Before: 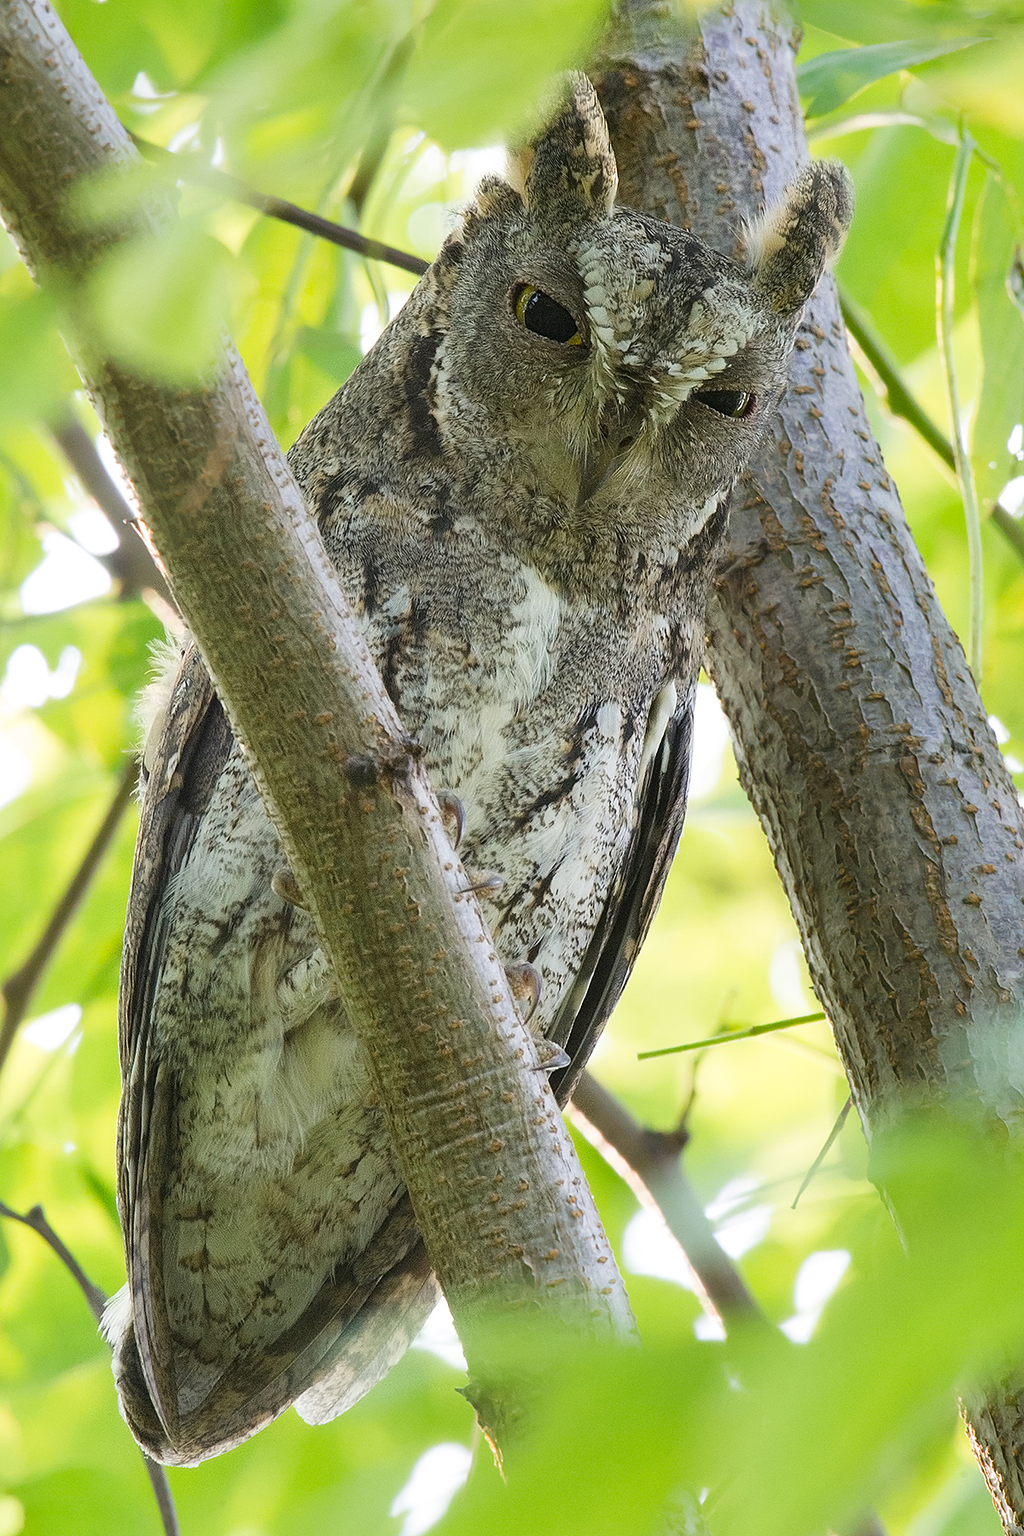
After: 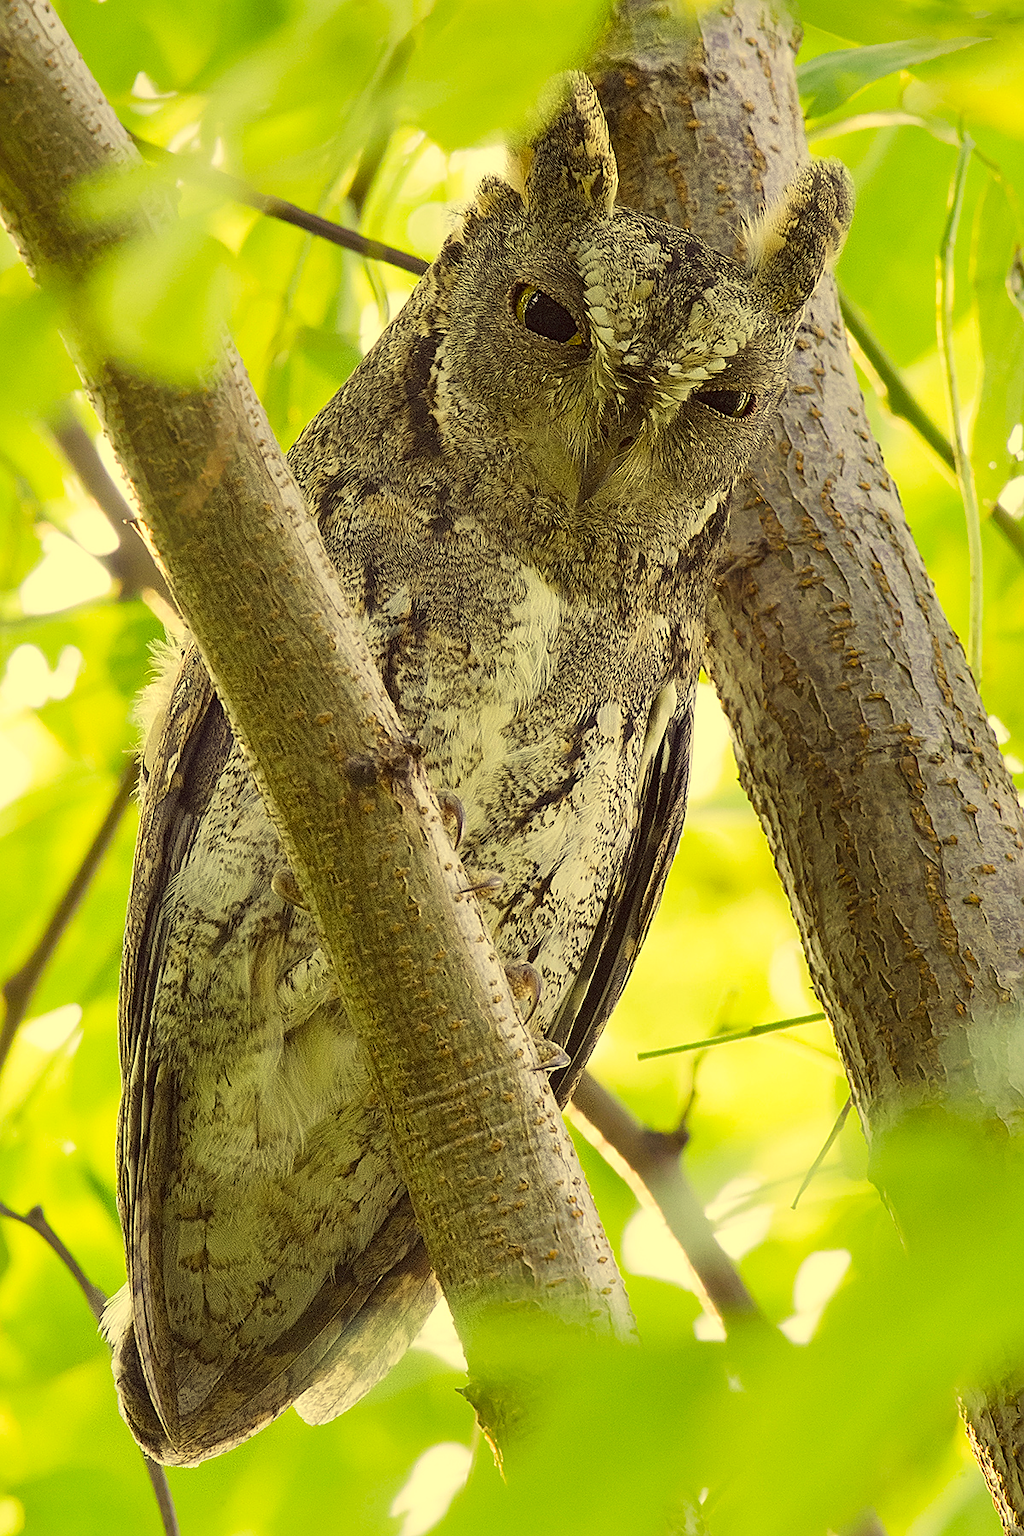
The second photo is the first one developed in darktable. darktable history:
color correction: highlights a* -0.434, highlights b* 39.6, shadows a* 9.39, shadows b* -0.325
sharpen: on, module defaults
tone equalizer: smoothing diameter 24.87%, edges refinement/feathering 14.65, preserve details guided filter
shadows and highlights: radius 329.27, shadows 53.5, highlights -98.73, compress 94.48%, soften with gaussian
